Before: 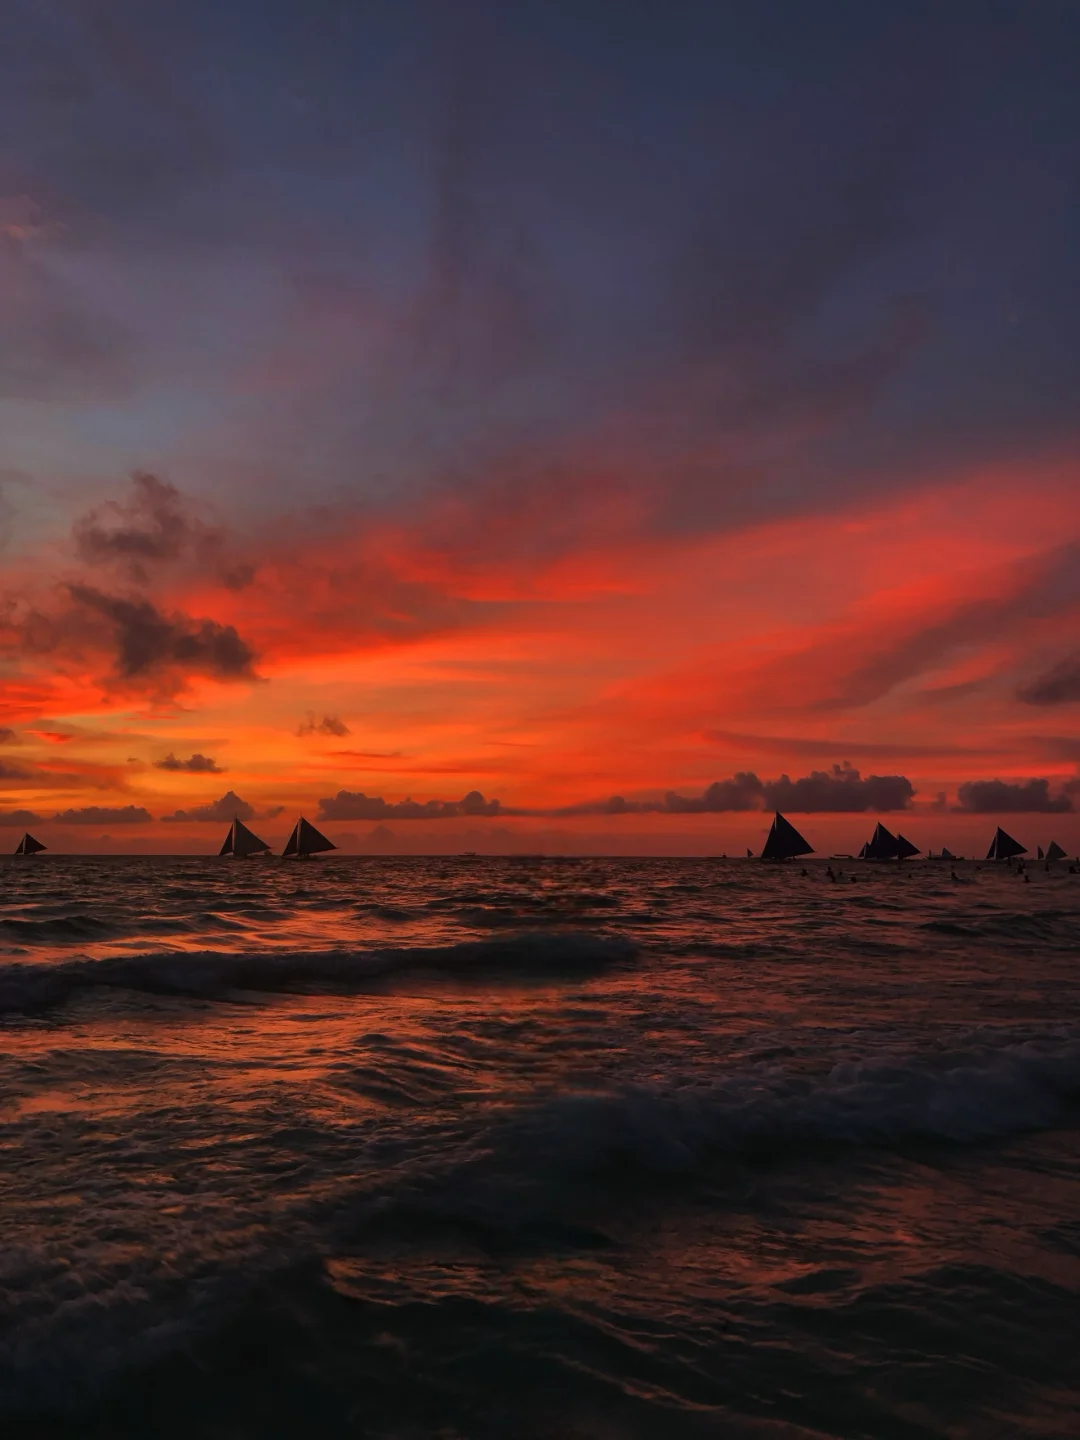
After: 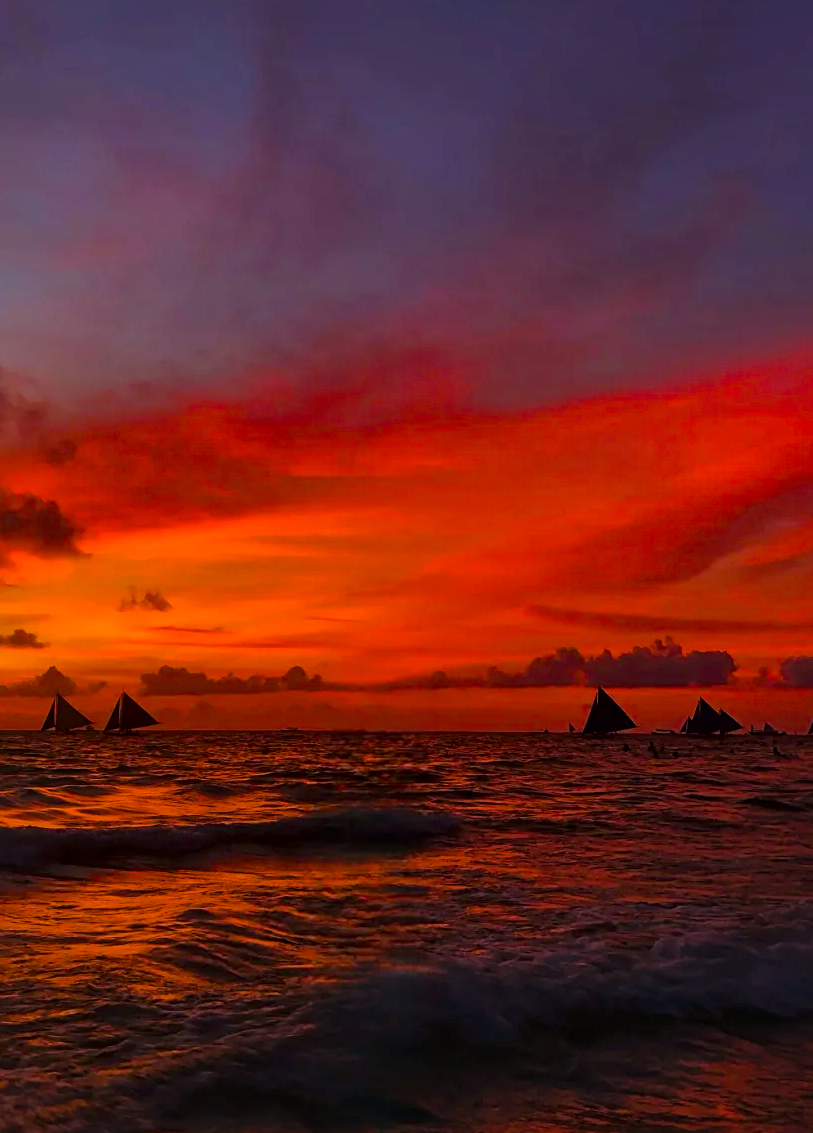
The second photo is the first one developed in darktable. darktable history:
crop: left 16.549%, top 8.682%, right 8.137%, bottom 12.575%
color balance rgb: shadows lift › chroma 4.431%, shadows lift › hue 24.83°, linear chroma grading › shadows 31.622%, linear chroma grading › global chroma -2.374%, linear chroma grading › mid-tones 3.572%, perceptual saturation grading › global saturation 28.266%, perceptual saturation grading › mid-tones 12.267%, perceptual saturation grading › shadows 11.376%
local contrast: mode bilateral grid, contrast 21, coarseness 49, detail 132%, midtone range 0.2
sharpen: amount 0.216
